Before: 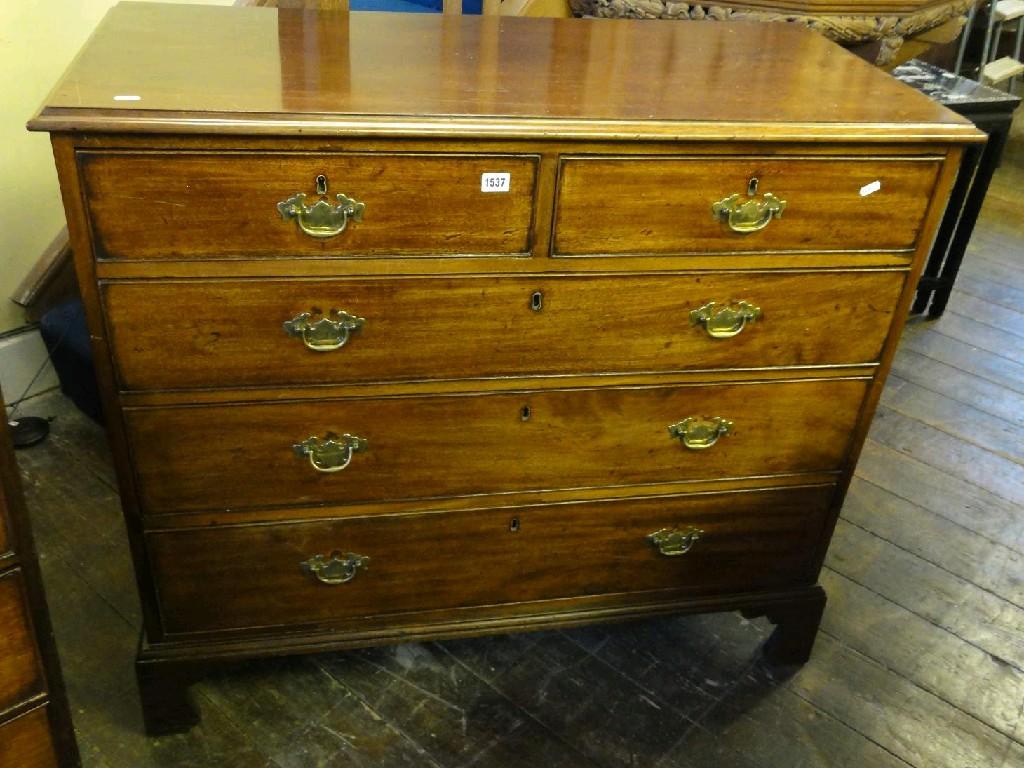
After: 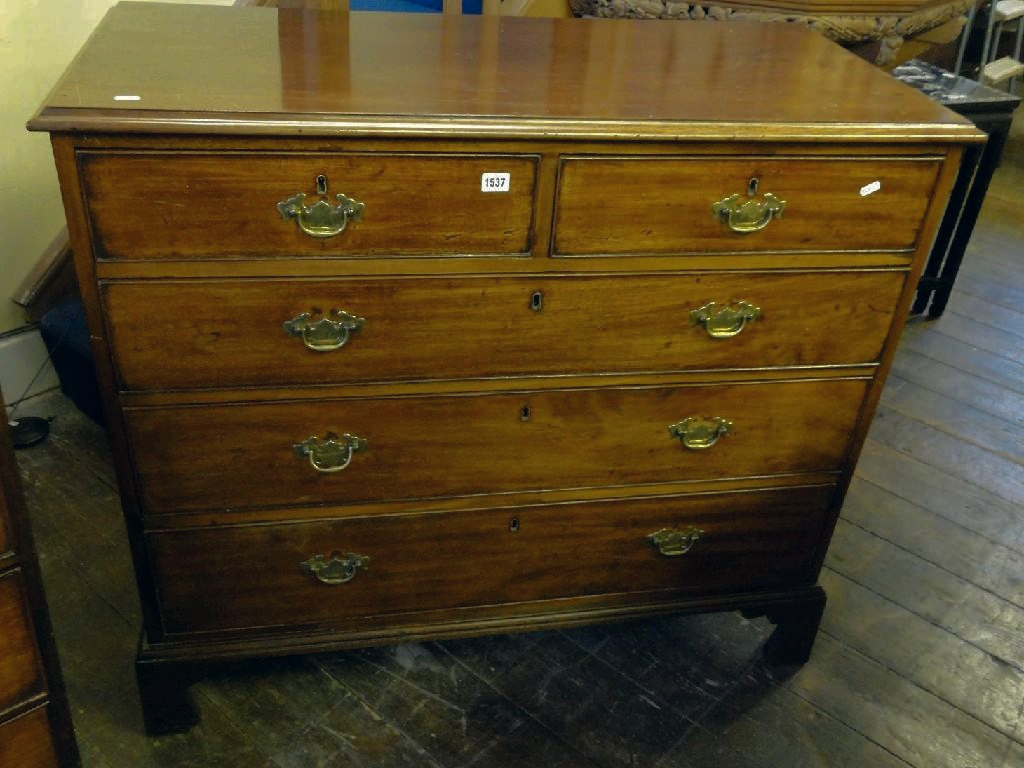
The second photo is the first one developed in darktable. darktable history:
base curve: curves: ch0 [(0, 0) (0.841, 0.609) (1, 1)]
color correction: highlights a* 0.207, highlights b* 2.7, shadows a* -0.874, shadows b* -4.78
